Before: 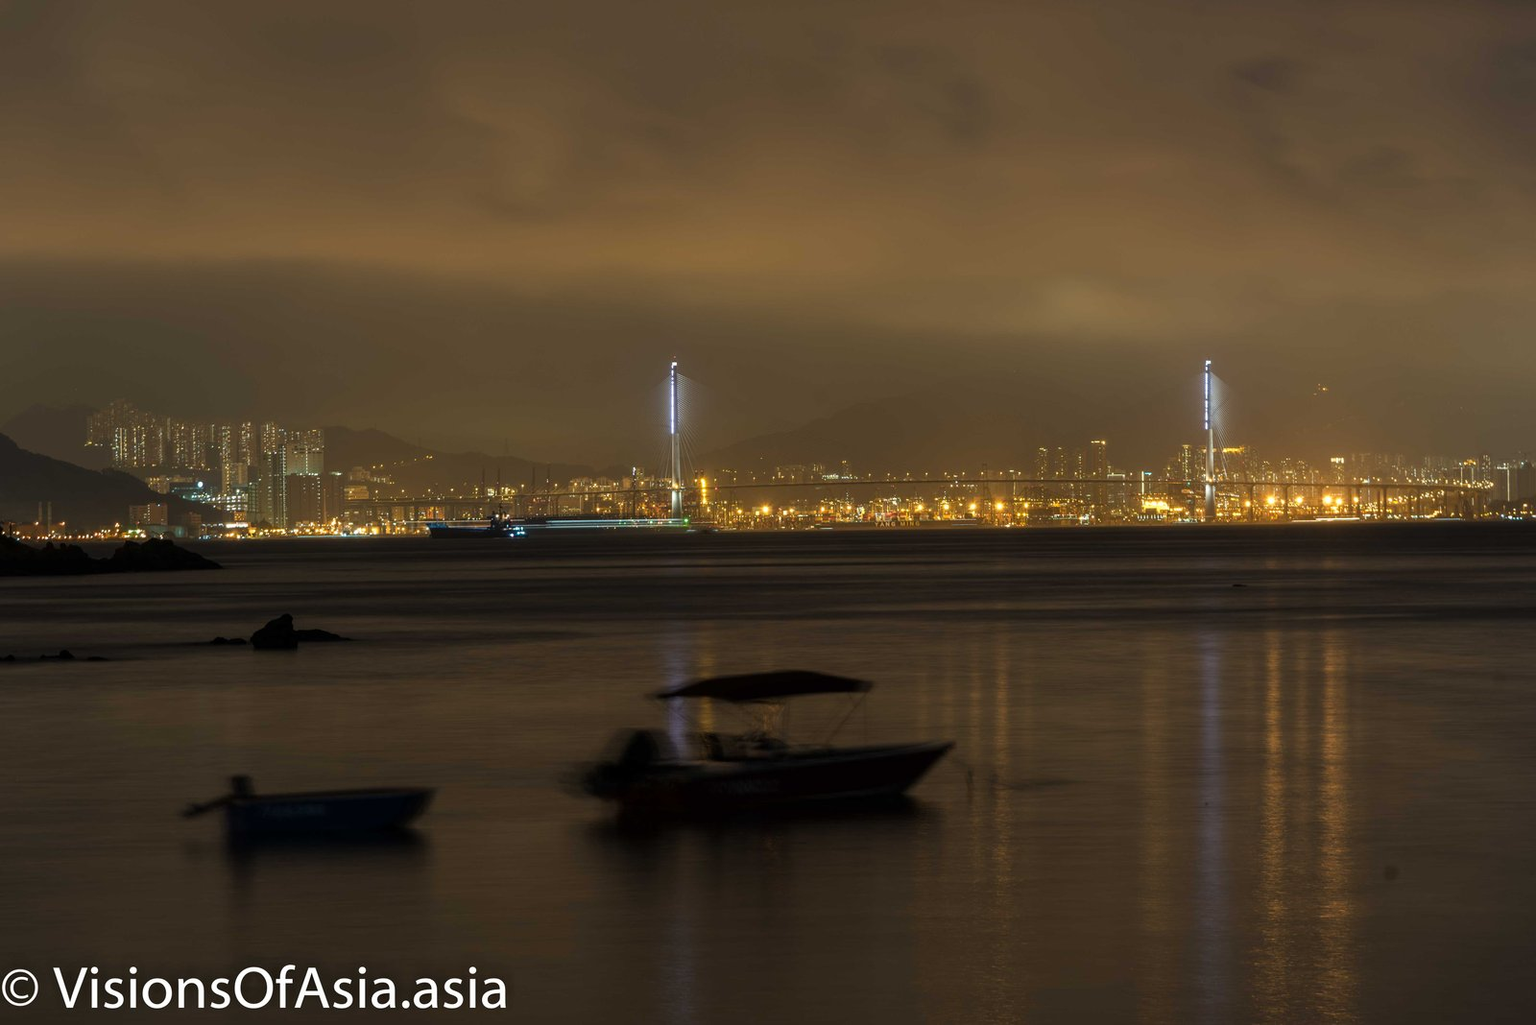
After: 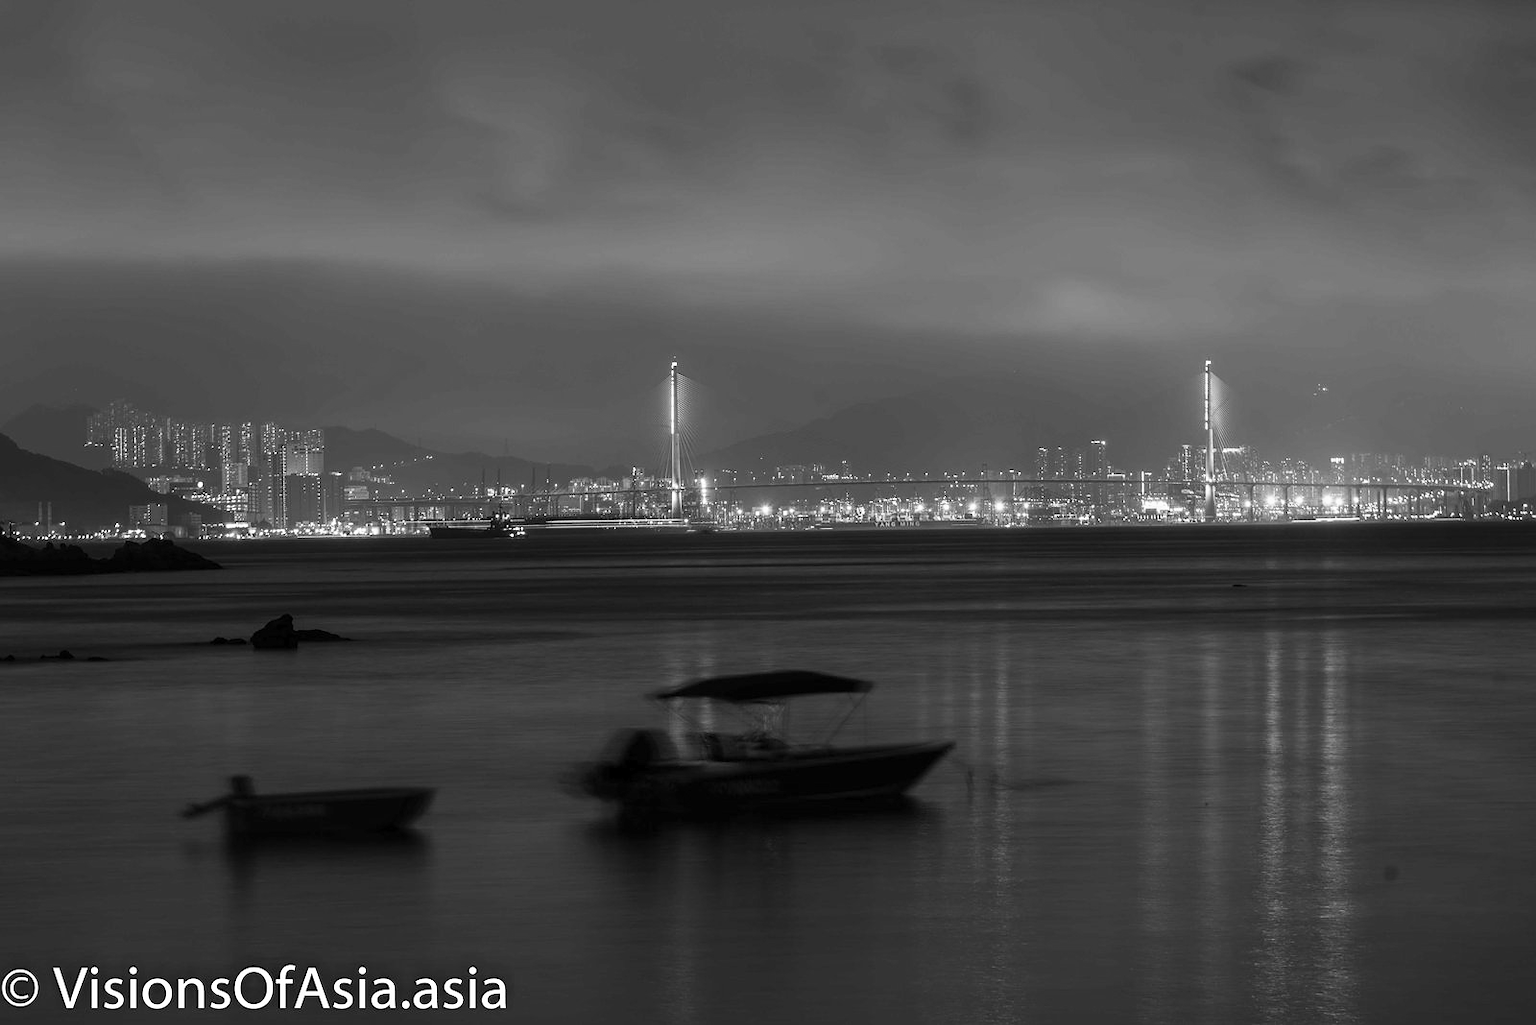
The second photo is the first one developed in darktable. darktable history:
contrast brightness saturation: contrast 0.2, brightness 0.16, saturation 0.22
sharpen: radius 1
monochrome: on, module defaults
